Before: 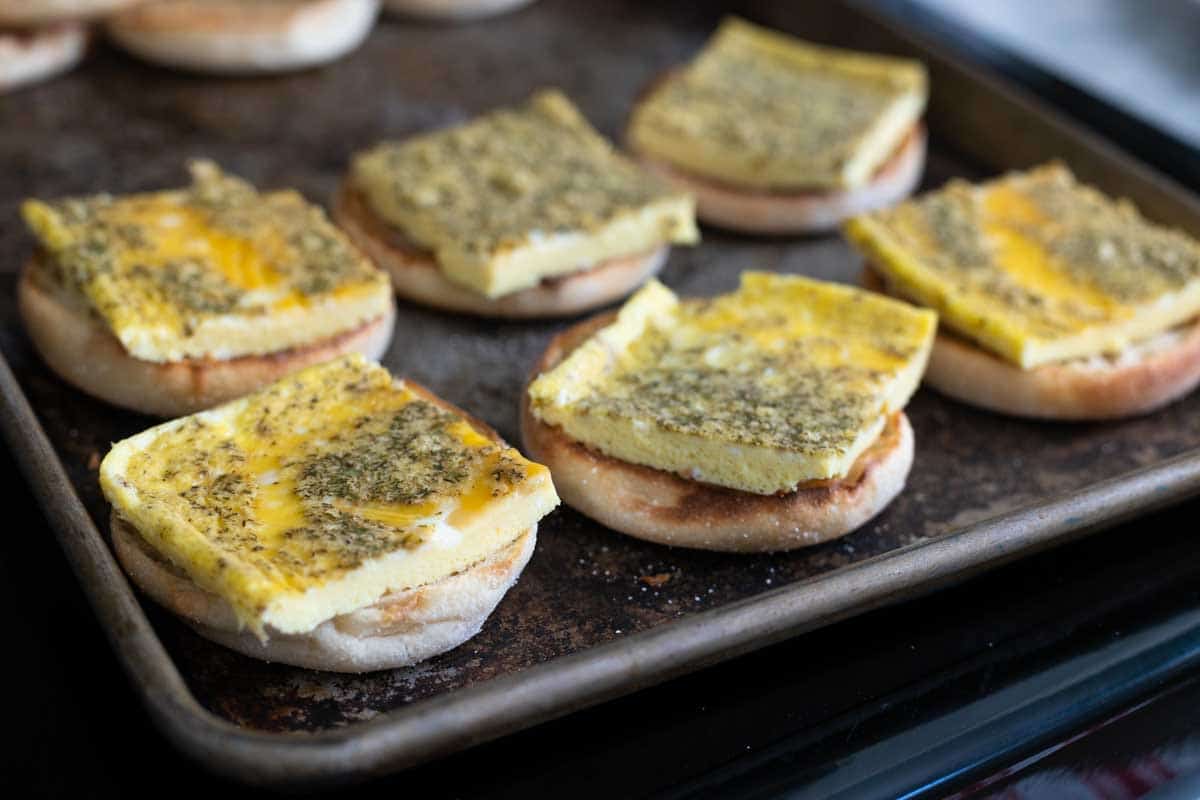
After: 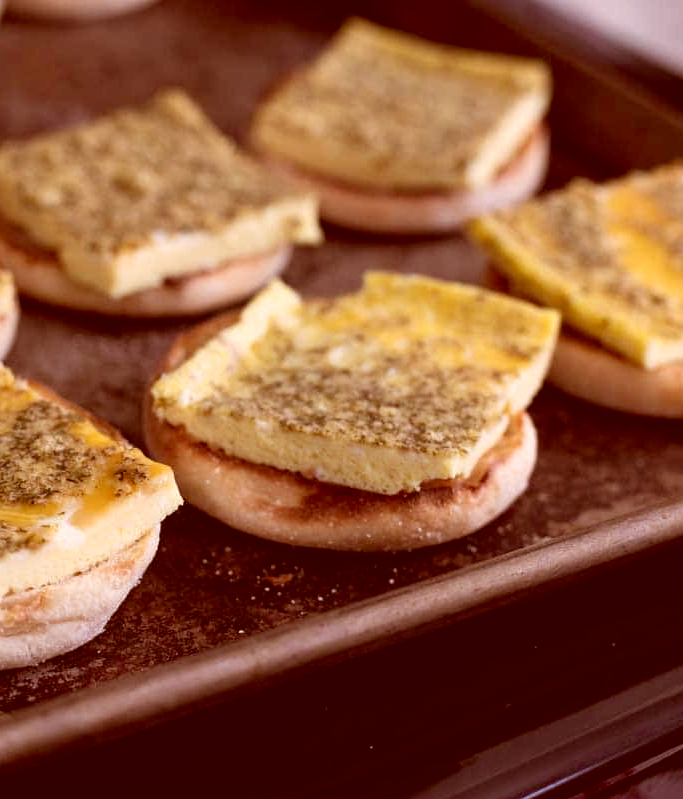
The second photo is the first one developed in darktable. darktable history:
crop: left 31.481%, top 0.021%, right 11.602%
color correction: highlights a* 9.26, highlights b* 8.59, shadows a* 39.92, shadows b* 39.25, saturation 0.776
